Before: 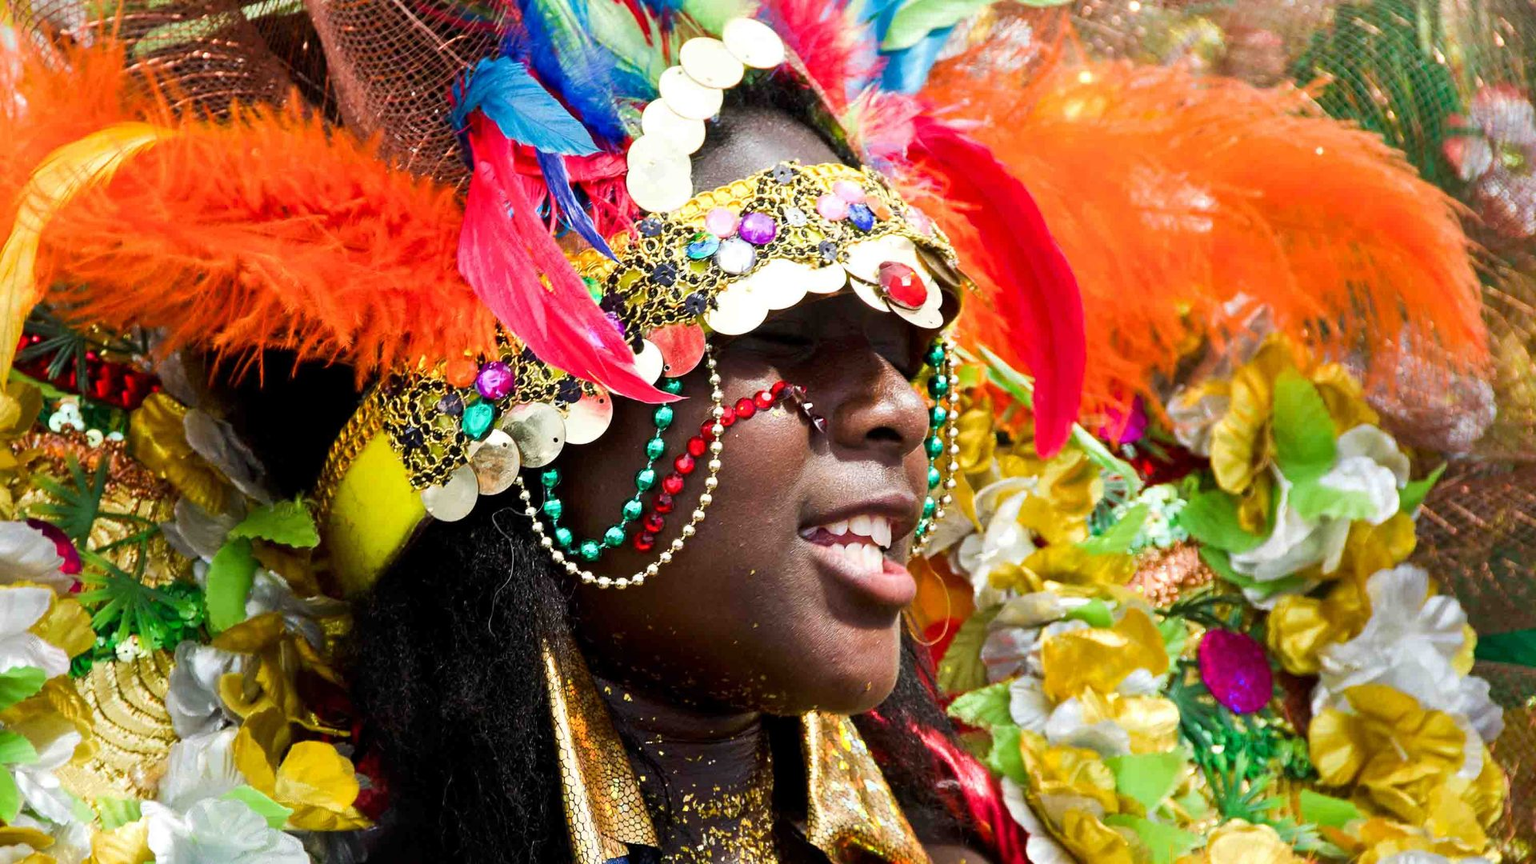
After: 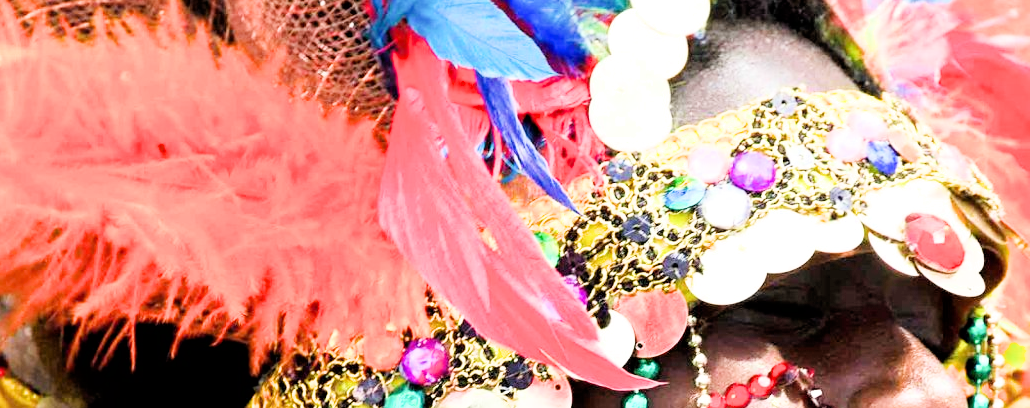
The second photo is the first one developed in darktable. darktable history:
crop: left 10.121%, top 10.631%, right 36.218%, bottom 51.526%
exposure: black level correction 0, exposure 1.6 EV, compensate exposure bias true, compensate highlight preservation false
filmic rgb: black relative exposure -5 EV, hardness 2.88, contrast 1.1
